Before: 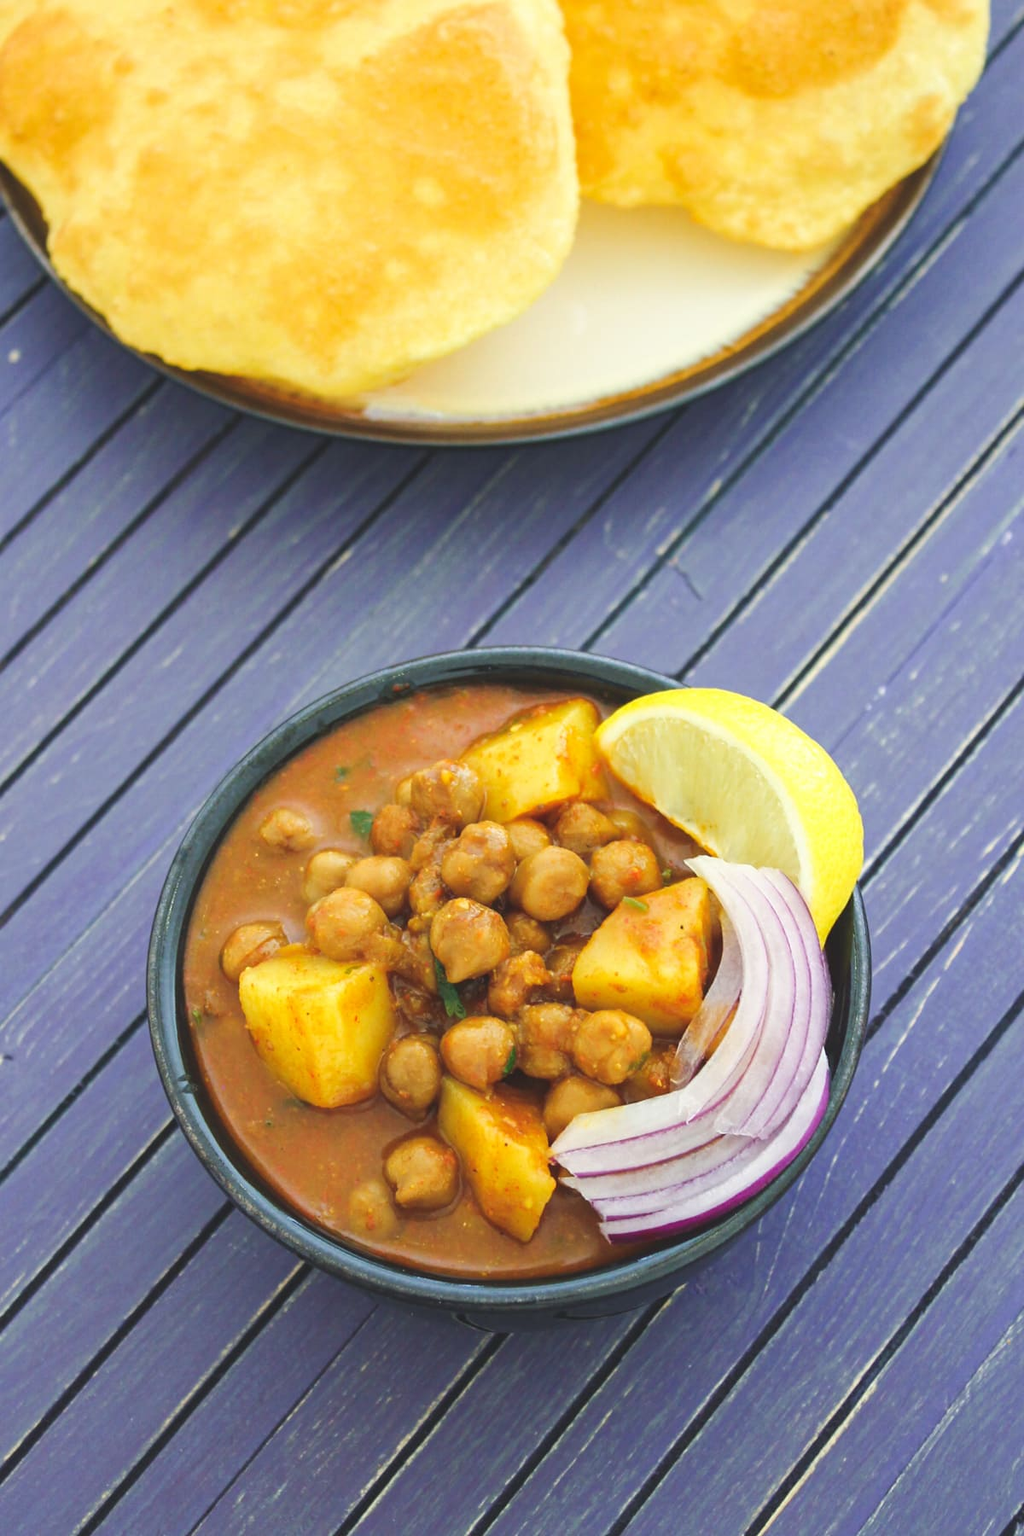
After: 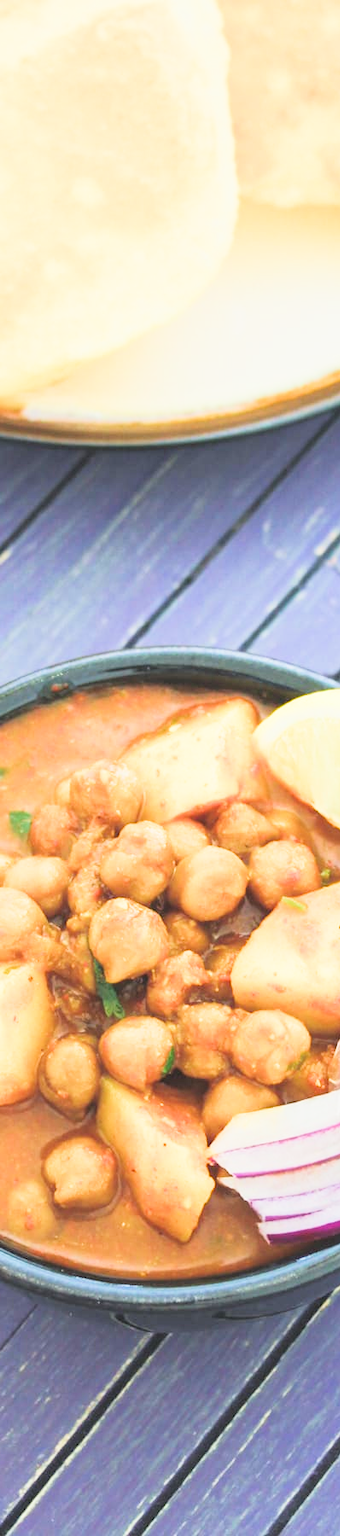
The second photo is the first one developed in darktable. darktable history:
crop: left 33.36%, right 33.36%
exposure: black level correction 0, exposure 1.379 EV, compensate exposure bias true, compensate highlight preservation false
filmic rgb: black relative exposure -7.75 EV, white relative exposure 4.4 EV, threshold 3 EV, hardness 3.76, latitude 50%, contrast 1.1, color science v5 (2021), contrast in shadows safe, contrast in highlights safe, enable highlight reconstruction true
